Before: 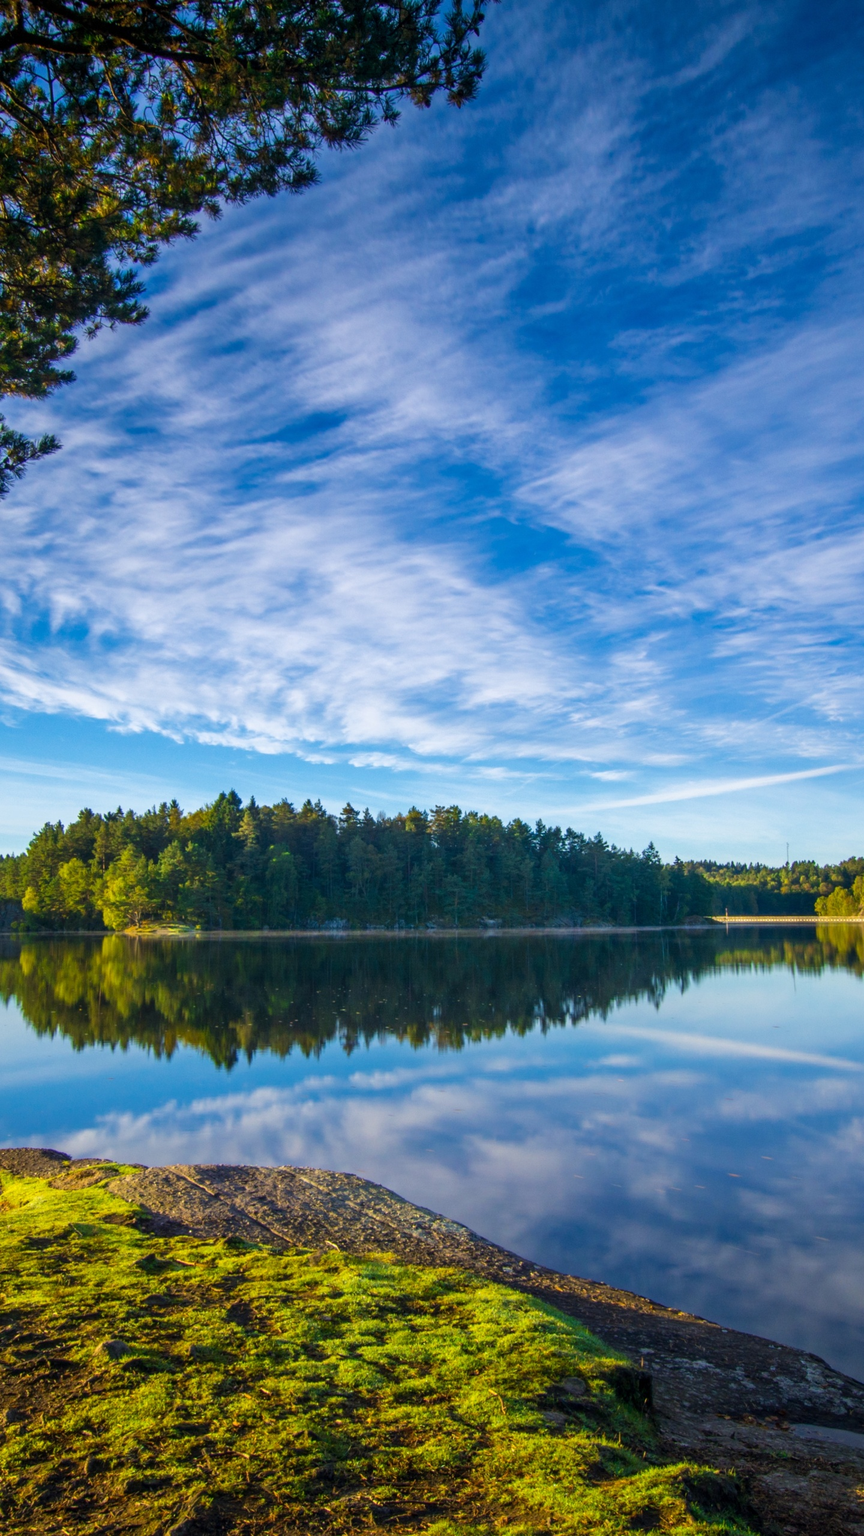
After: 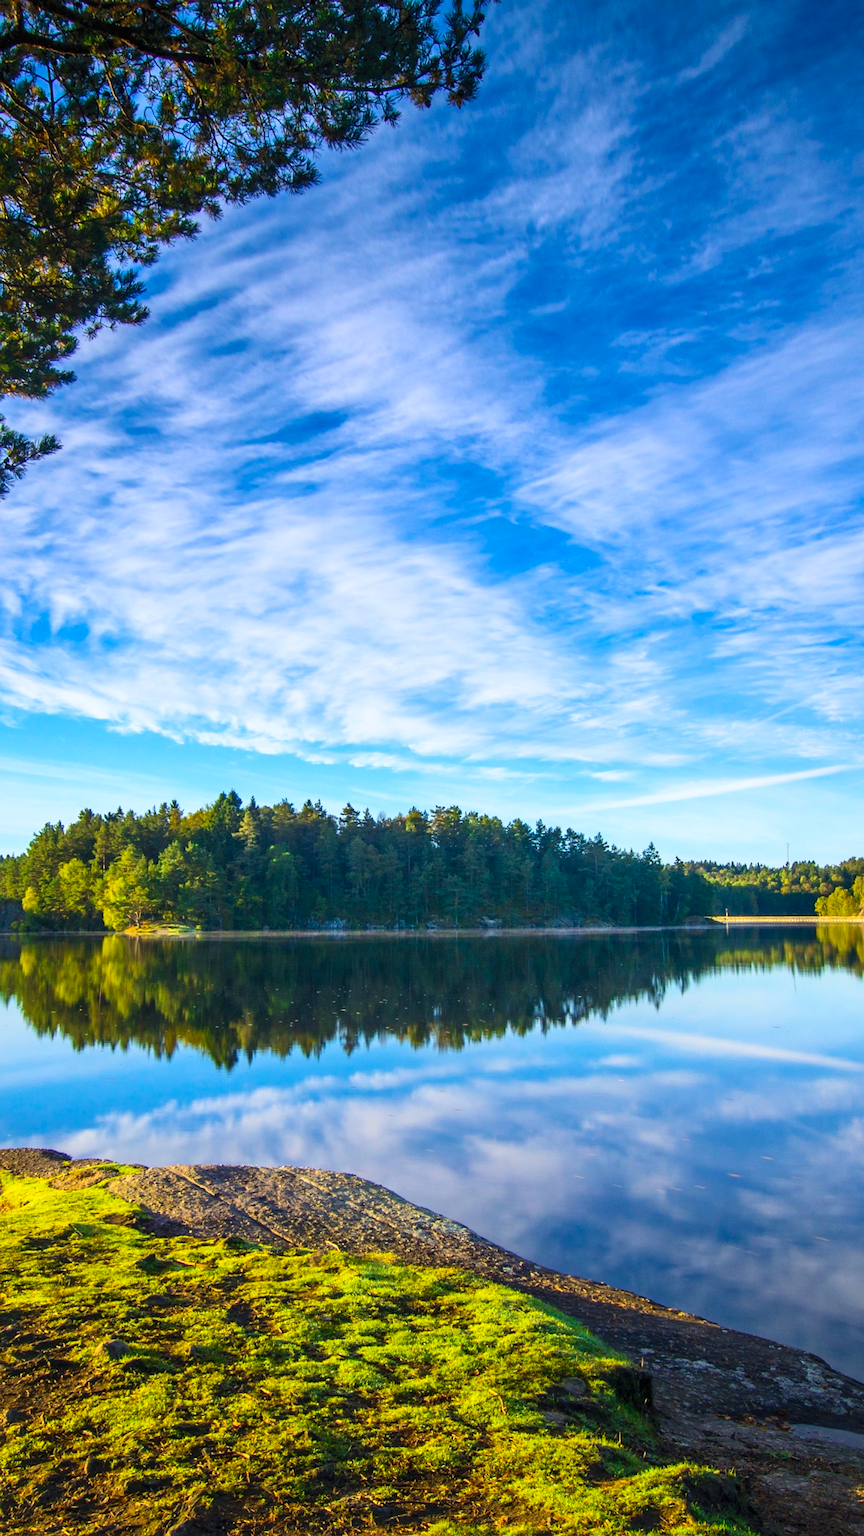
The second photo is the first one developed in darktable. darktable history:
shadows and highlights: shadows 61.79, white point adjustment 0.336, highlights -34.3, compress 83.79%
sharpen: radius 1.048, threshold 0.898
contrast brightness saturation: contrast 0.202, brightness 0.157, saturation 0.215
